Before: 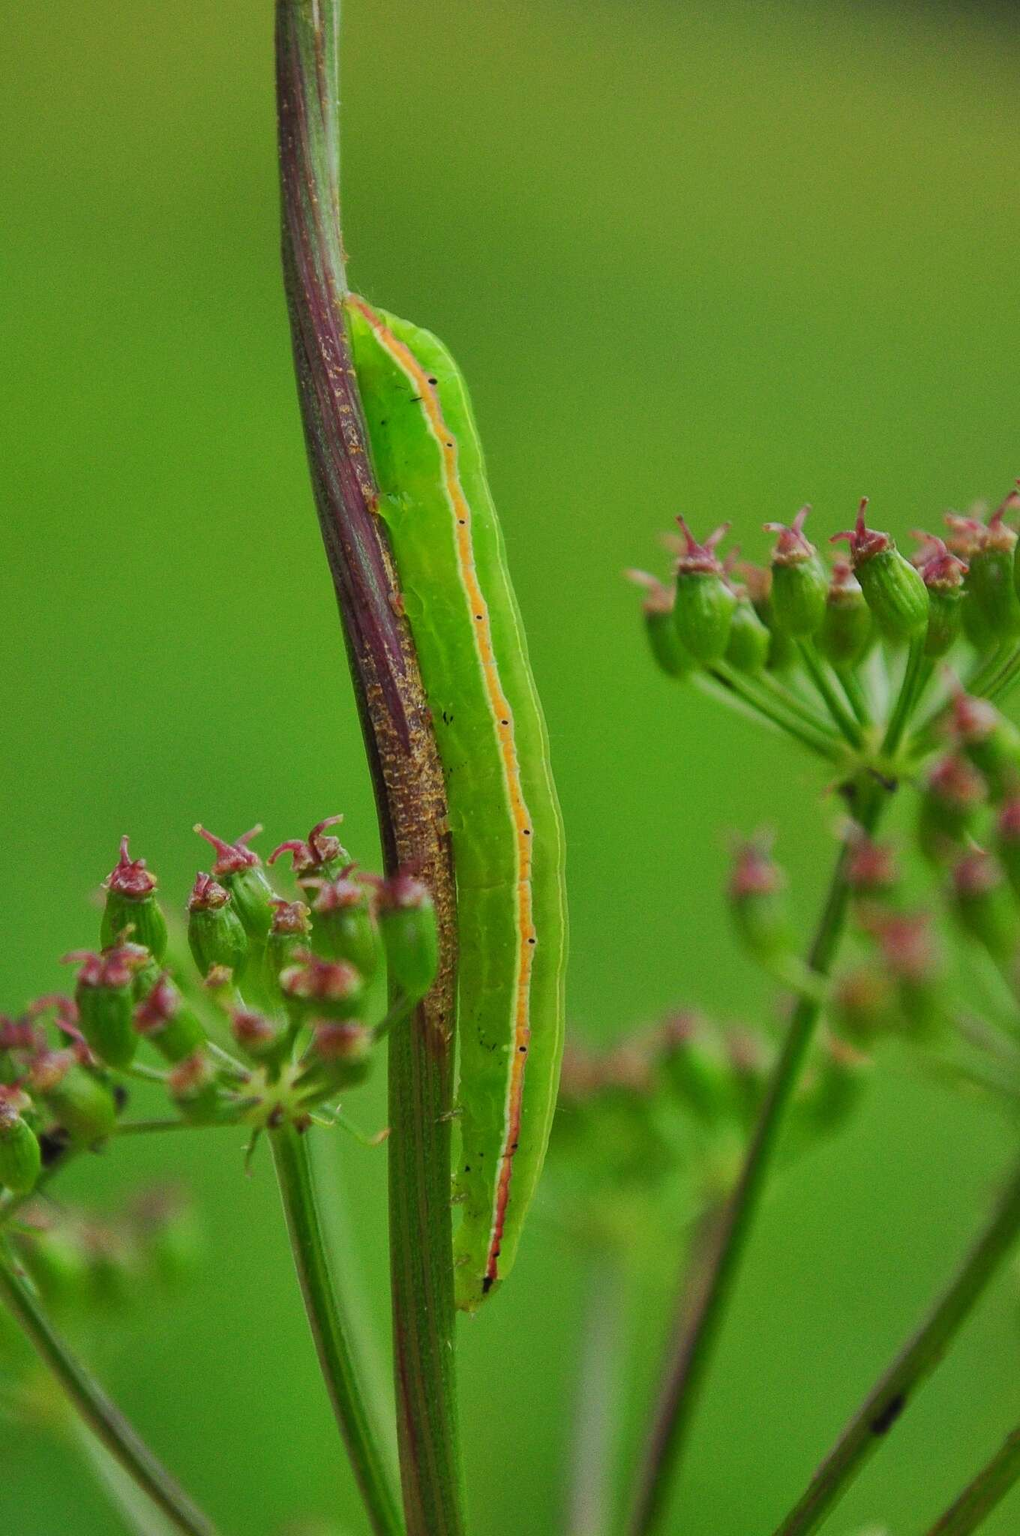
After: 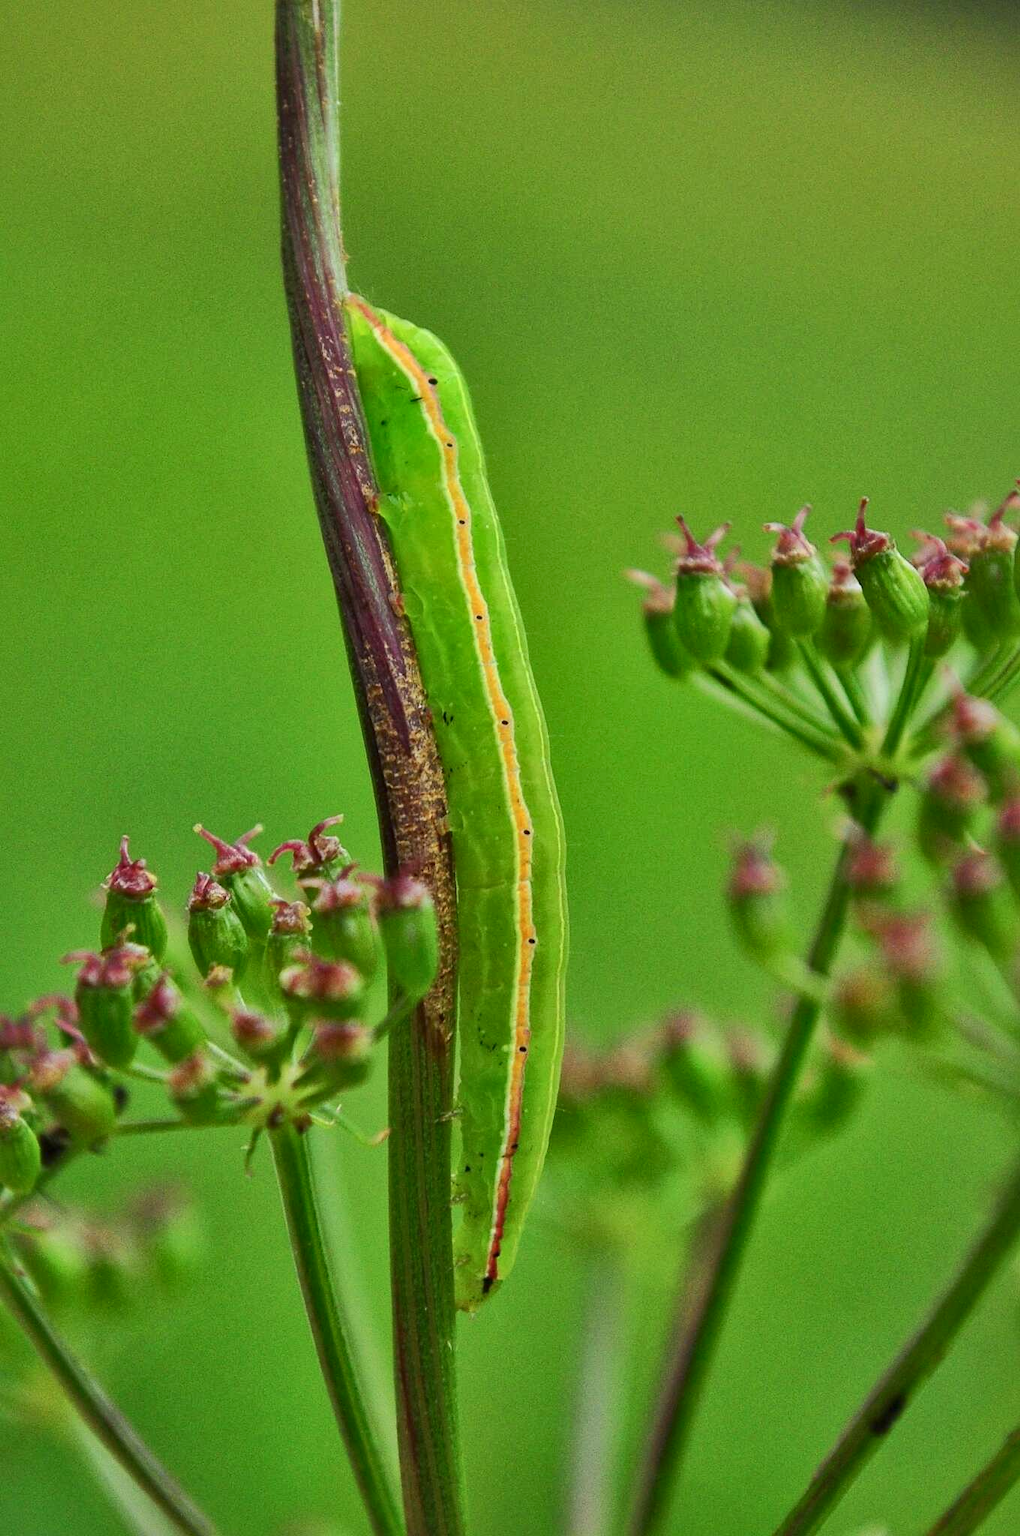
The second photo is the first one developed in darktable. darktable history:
local contrast: mode bilateral grid, contrast 20, coarseness 49, detail 143%, midtone range 0.2
tone equalizer: -8 EV 0.095 EV, edges refinement/feathering 500, mask exposure compensation -1.57 EV, preserve details no
exposure: exposure 0.19 EV, compensate highlight preservation false
shadows and highlights: shadows 22.48, highlights -48.46, soften with gaussian
